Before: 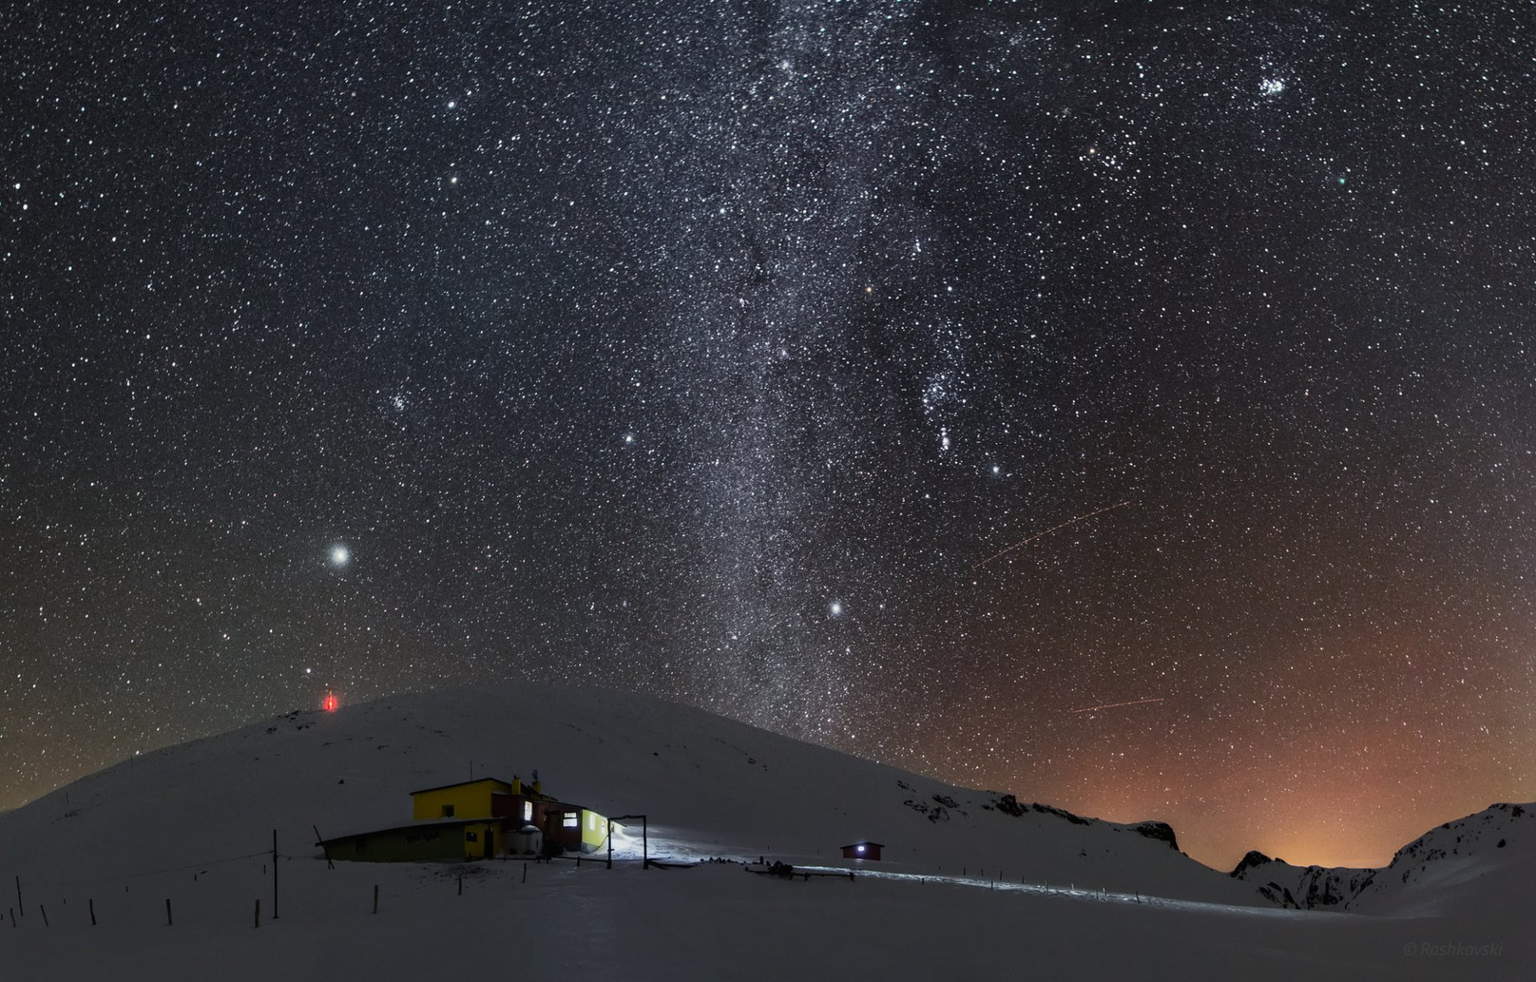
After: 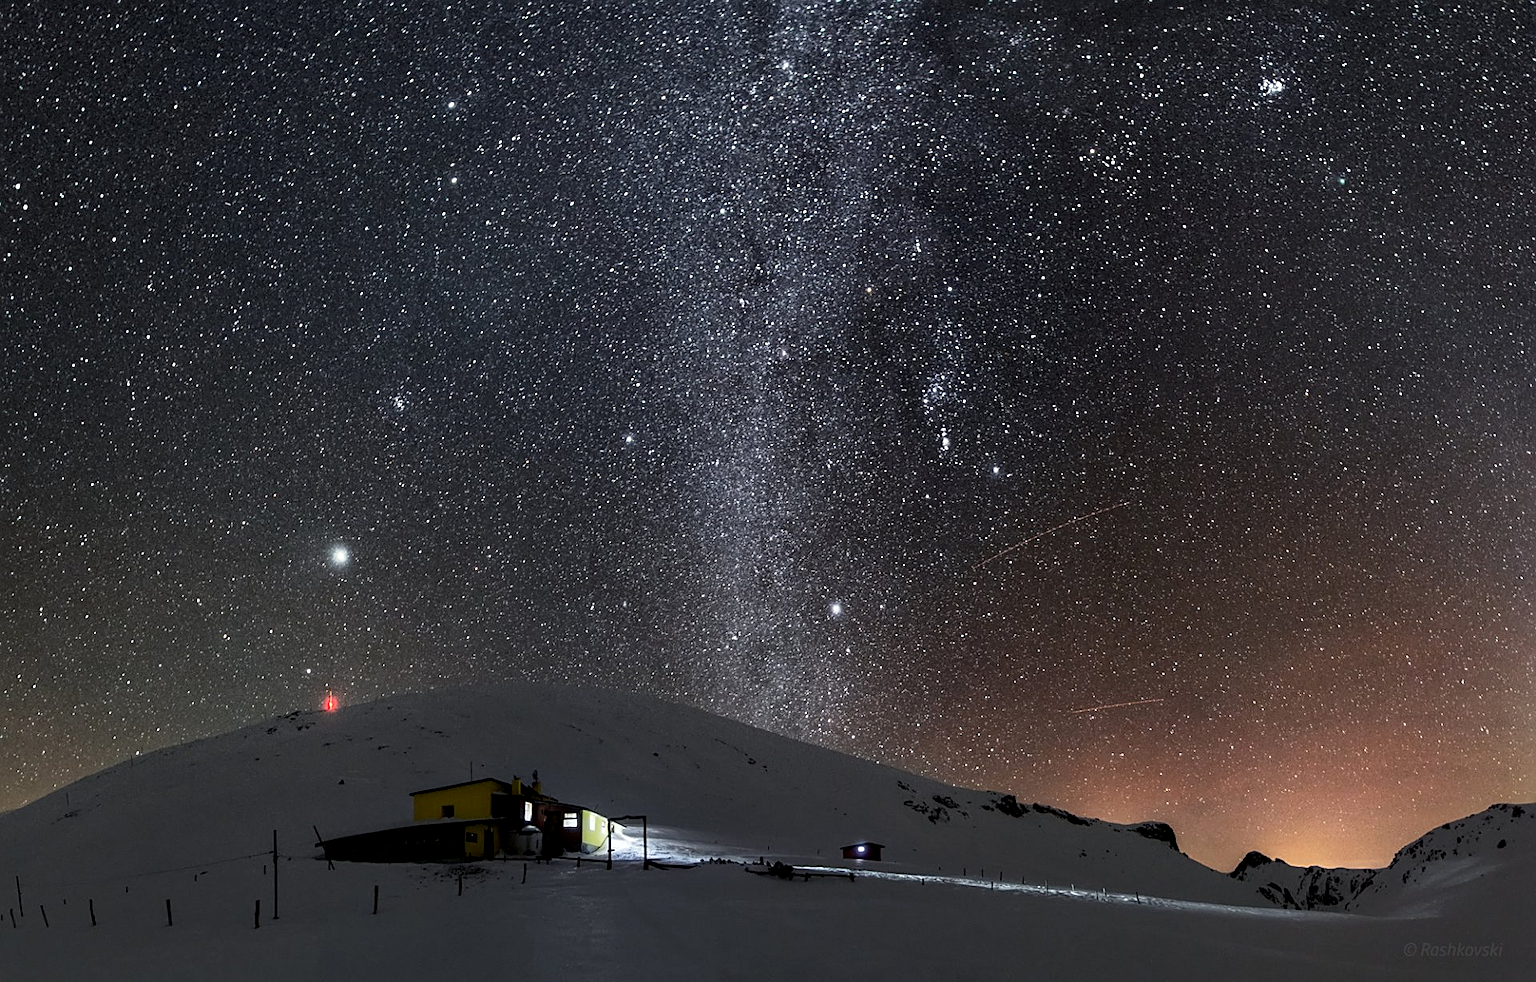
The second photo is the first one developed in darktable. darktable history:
contrast equalizer: y [[0.5 ×6], [0.5 ×6], [0.975, 0.964, 0.925, 0.865, 0.793, 0.721], [0 ×6], [0 ×6]]
sharpen: on, module defaults
local contrast: highlights 123%, shadows 126%, detail 140%, midtone range 0.254
